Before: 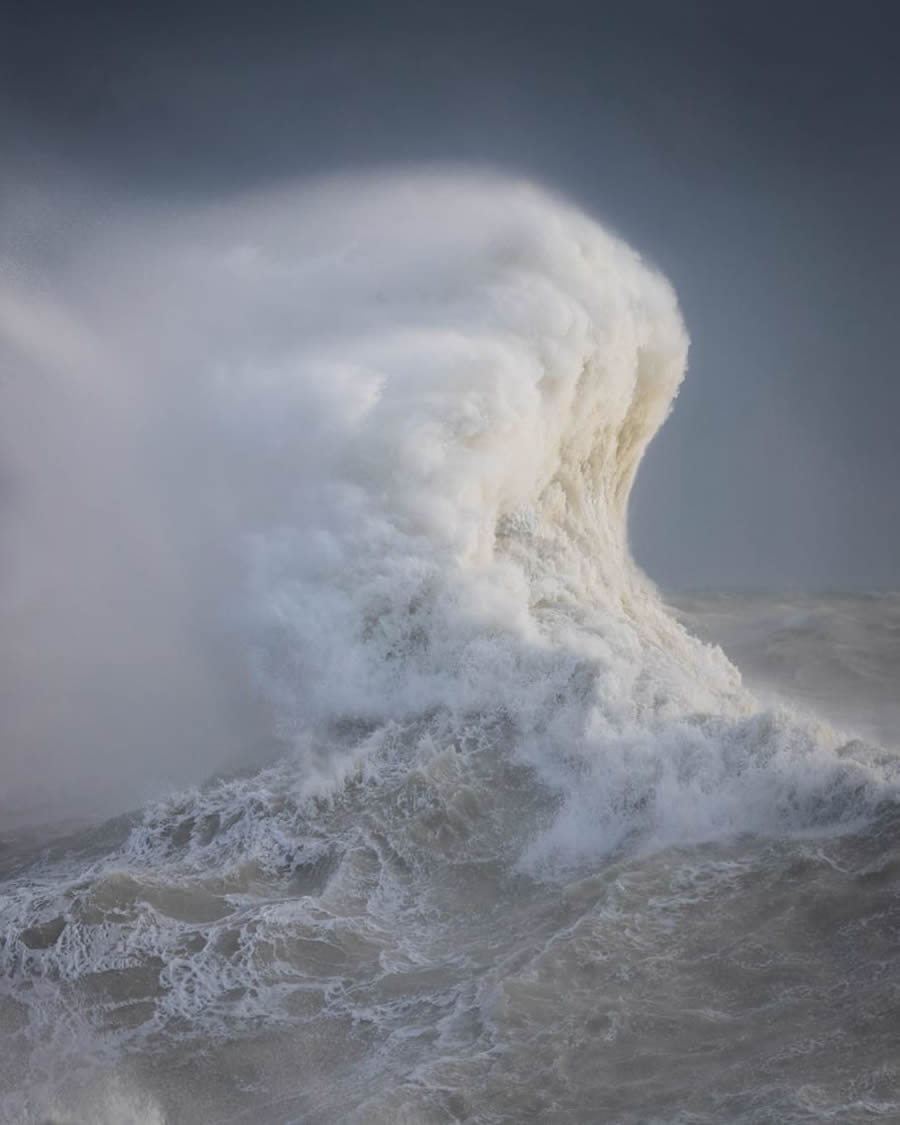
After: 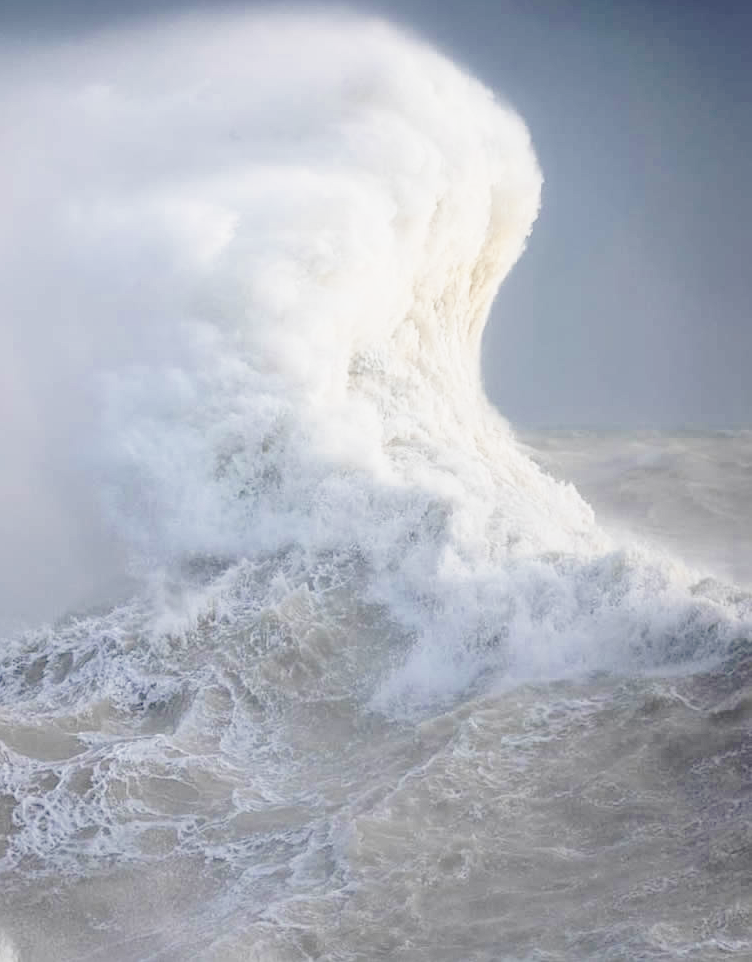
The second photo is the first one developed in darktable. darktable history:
crop: left 16.426%, top 14.437%
color zones: curves: ch0 [(0, 0.473) (0.001, 0.473) (0.226, 0.548) (0.4, 0.589) (0.525, 0.54) (0.728, 0.403) (0.999, 0.473) (1, 0.473)]; ch1 [(0, 0.619) (0.001, 0.619) (0.234, 0.388) (0.4, 0.372) (0.528, 0.422) (0.732, 0.53) (0.999, 0.619) (1, 0.619)]; ch2 [(0, 0.547) (0.001, 0.547) (0.226, 0.45) (0.4, 0.525) (0.525, 0.585) (0.8, 0.511) (0.999, 0.547) (1, 0.547)]
sharpen: radius 1.317, amount 0.301, threshold 0.005
base curve: curves: ch0 [(0, 0) (0.032, 0.037) (0.105, 0.228) (0.435, 0.76) (0.856, 0.983) (1, 1)], preserve colors none
